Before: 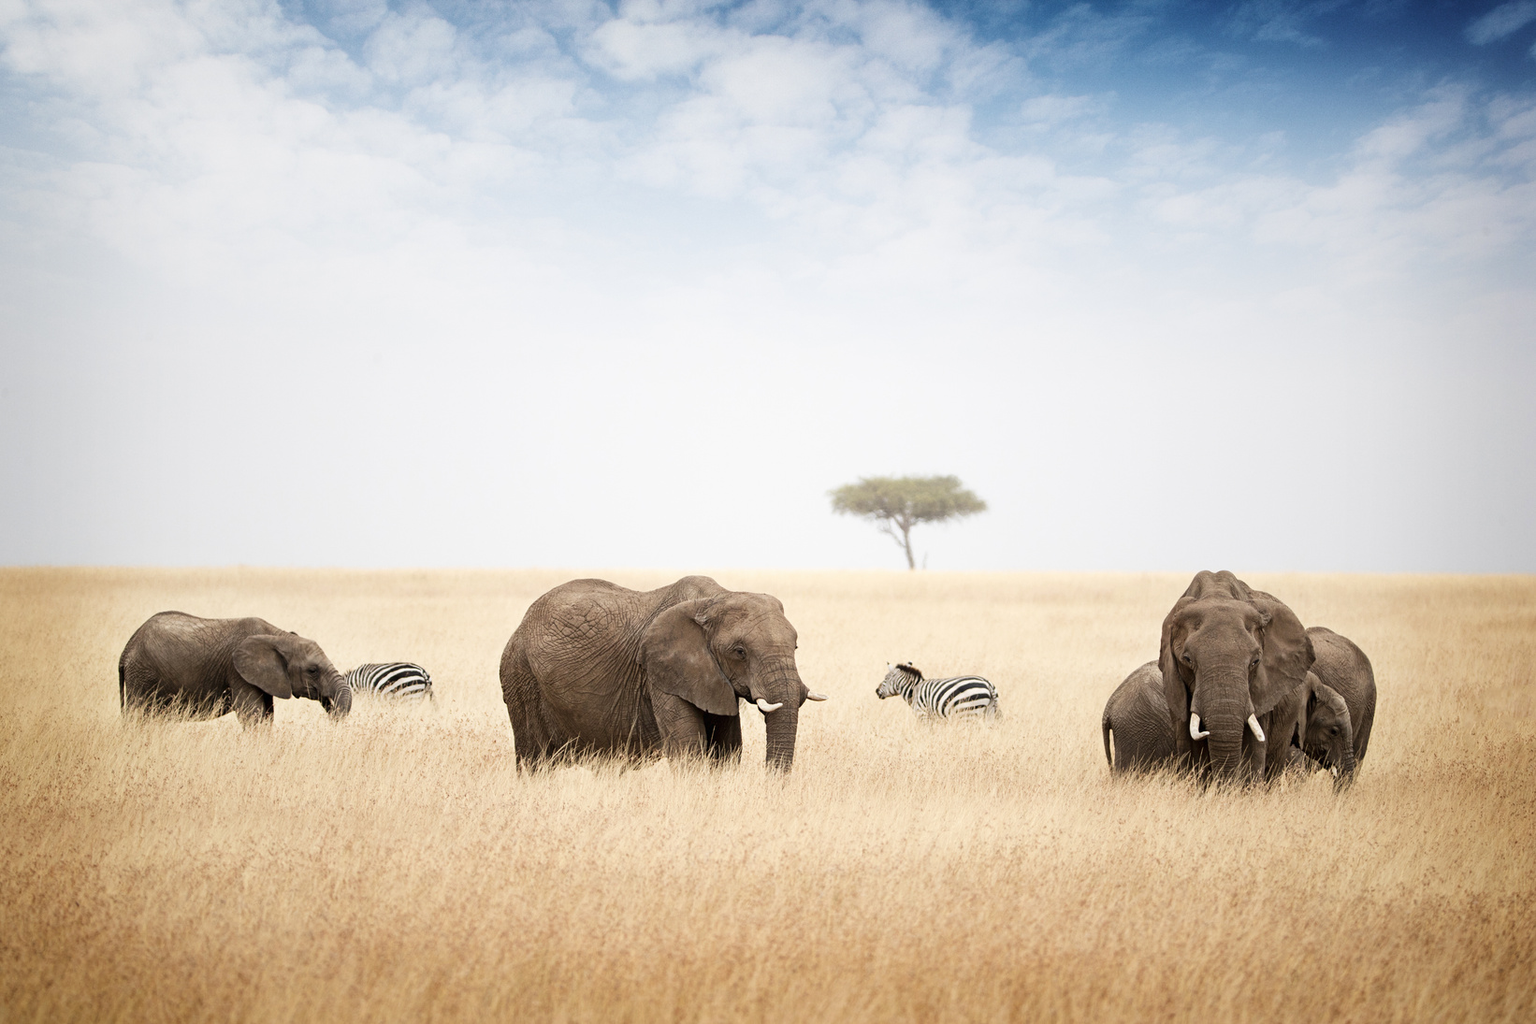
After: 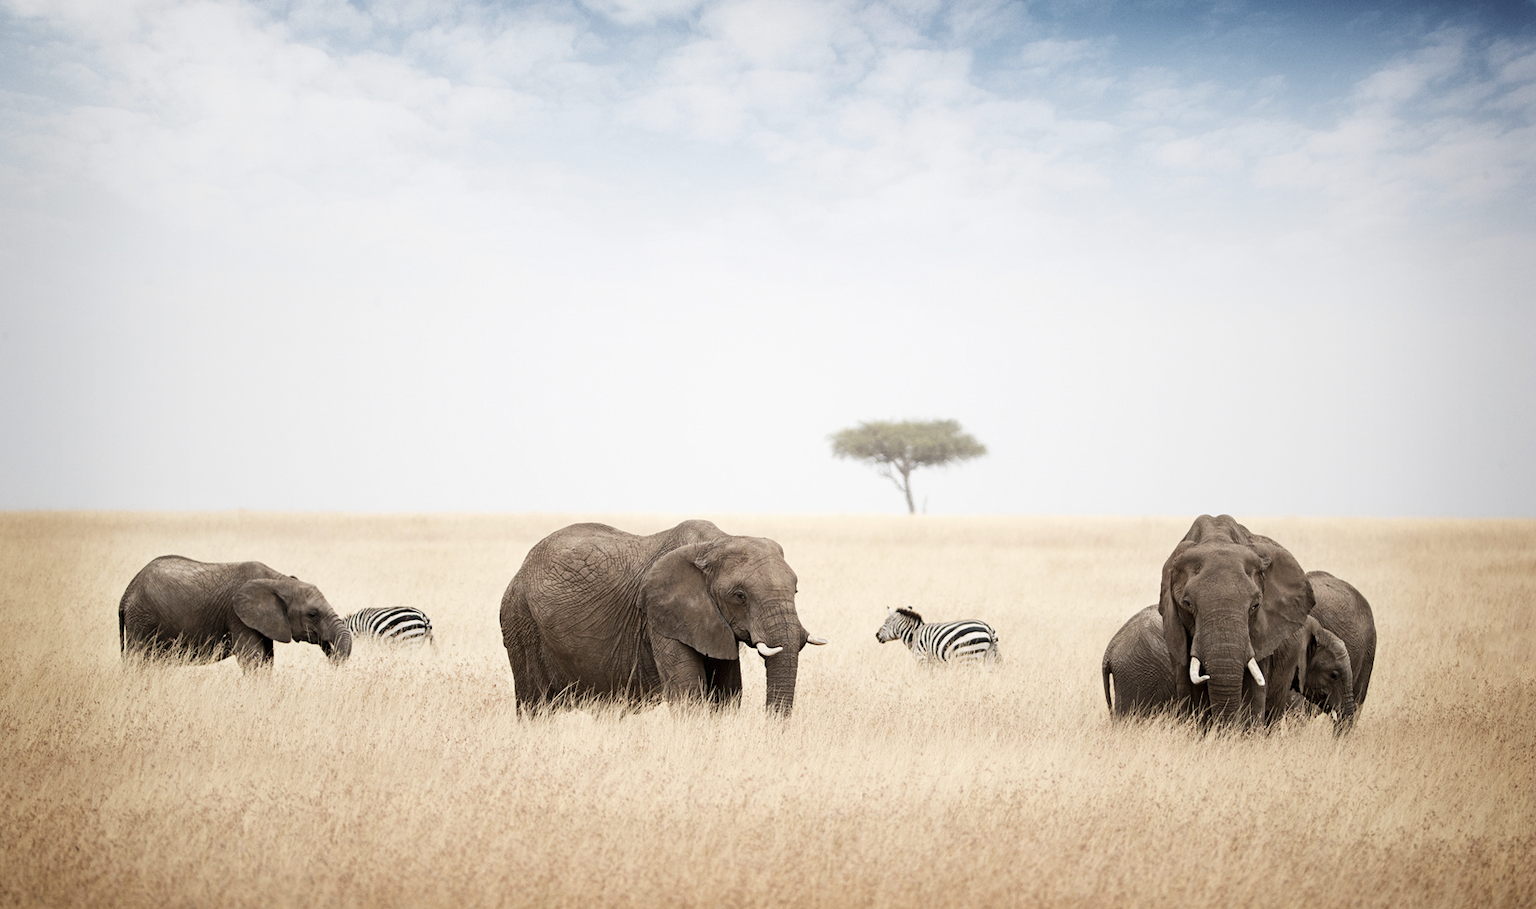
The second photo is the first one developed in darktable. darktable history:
contrast brightness saturation: contrast 0.06, brightness -0.01, saturation -0.23
crop and rotate: top 5.609%, bottom 5.609%
